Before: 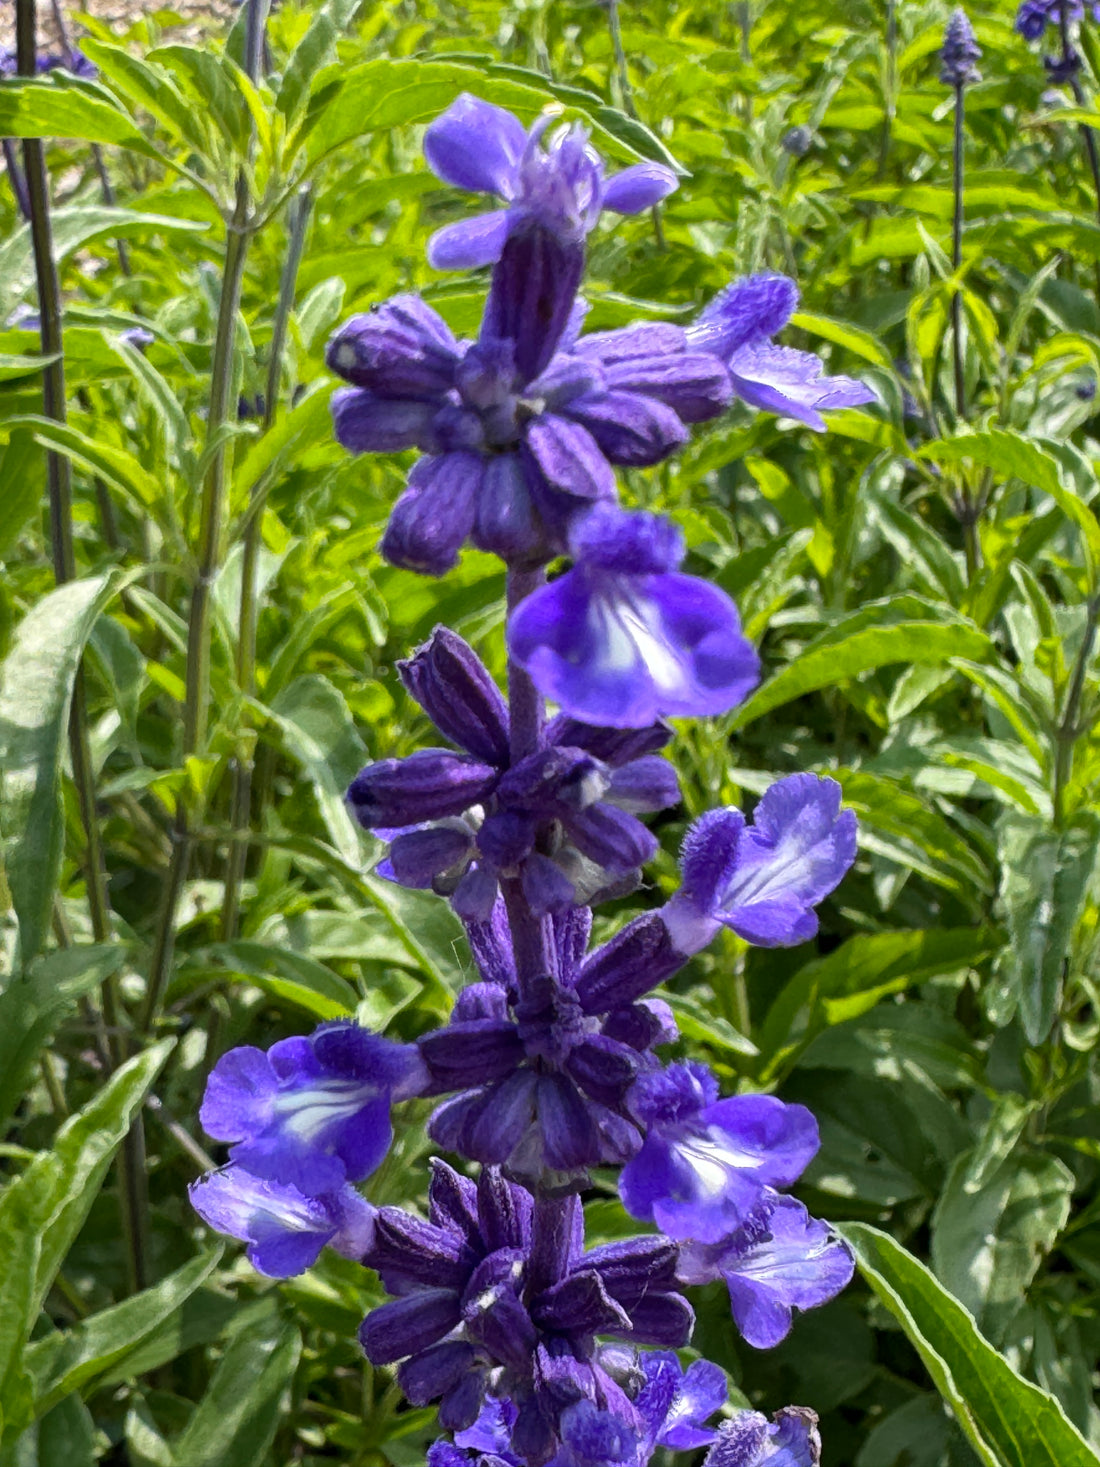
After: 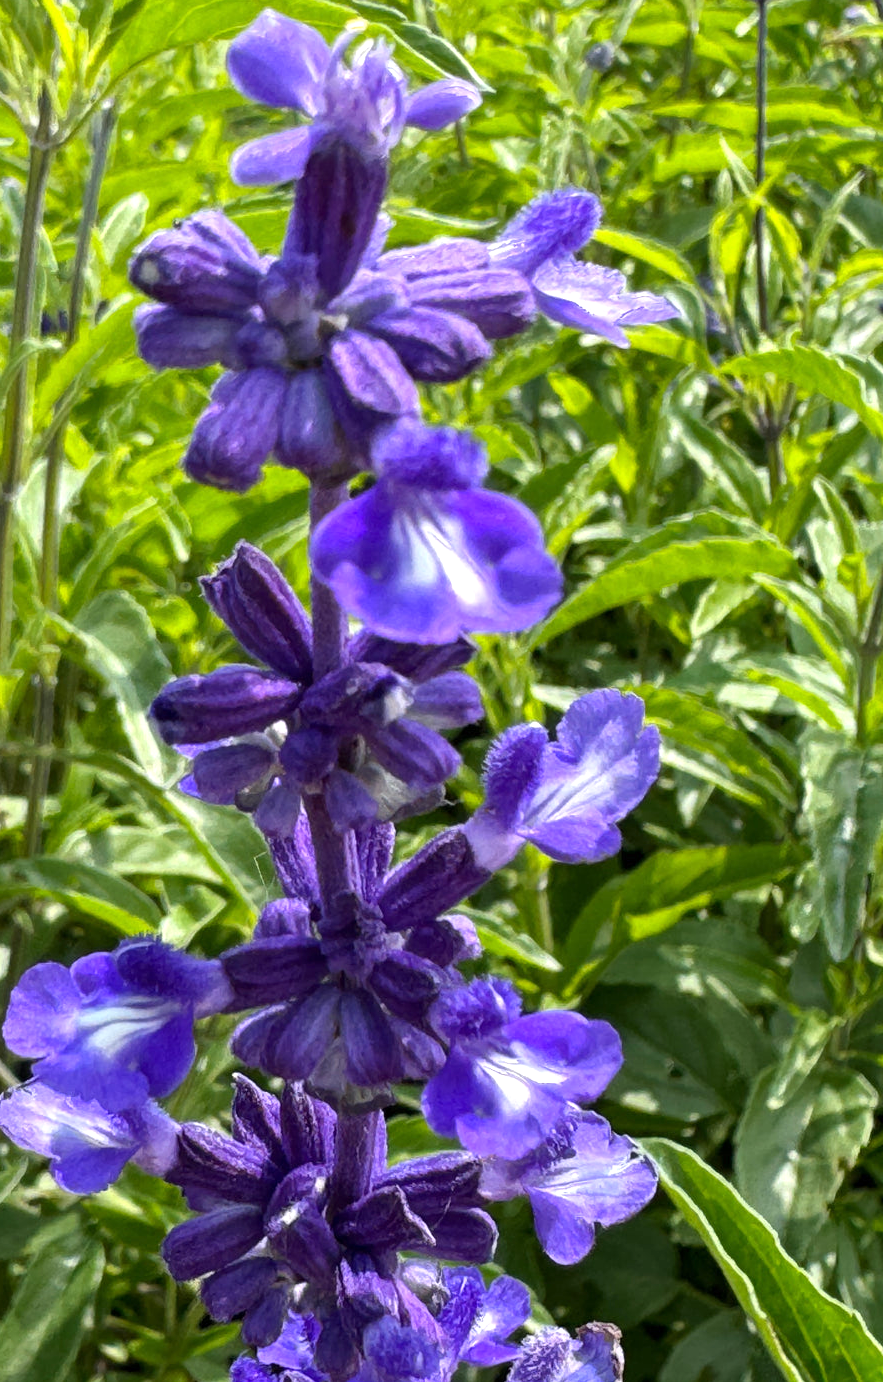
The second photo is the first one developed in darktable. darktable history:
exposure: exposure 0.367 EV, compensate highlight preservation false
crop and rotate: left 17.959%, top 5.771%, right 1.742%
